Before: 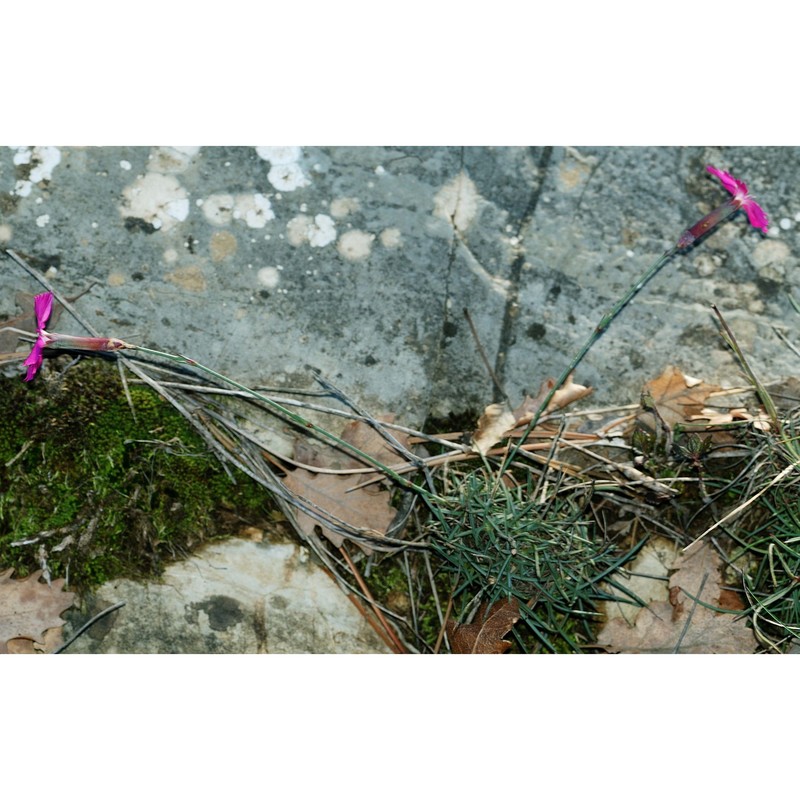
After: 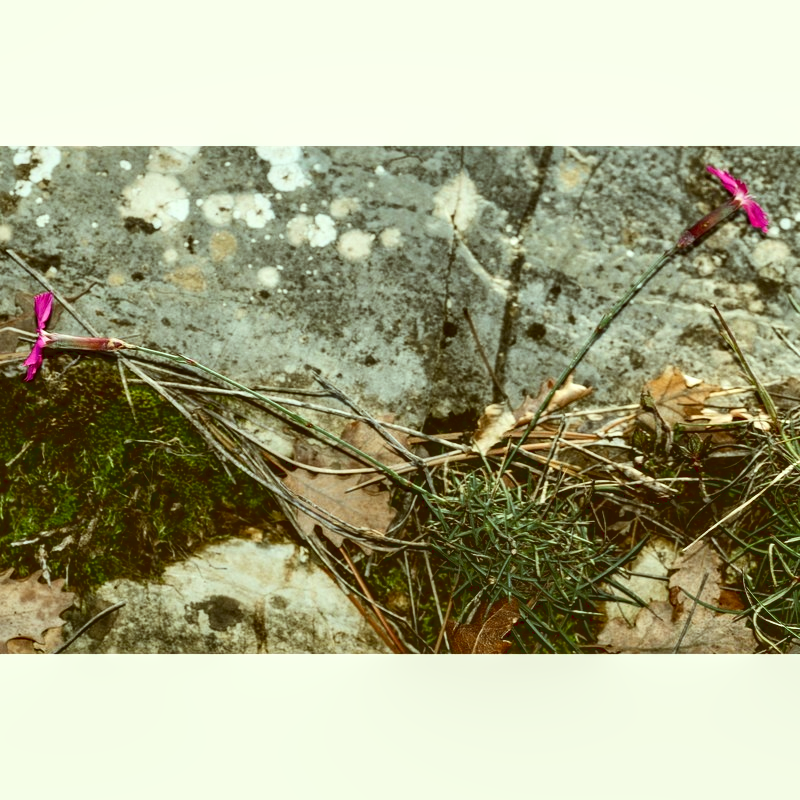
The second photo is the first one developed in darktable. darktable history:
filmic rgb: black relative exposure -7.65 EV, white relative exposure 4.56 EV, hardness 3.61, color science v6 (2022)
tone equalizer: -8 EV -0.417 EV, -7 EV -0.389 EV, -6 EV -0.333 EV, -5 EV -0.222 EV, -3 EV 0.222 EV, -2 EV 0.333 EV, -1 EV 0.389 EV, +0 EV 0.417 EV, edges refinement/feathering 500, mask exposure compensation -1.57 EV, preserve details no
local contrast: detail 130%
tone curve: curves: ch0 [(0, 0.081) (0.483, 0.453) (0.881, 0.992)]
color correction: highlights a* -5.94, highlights b* 9.48, shadows a* 10.12, shadows b* 23.94
